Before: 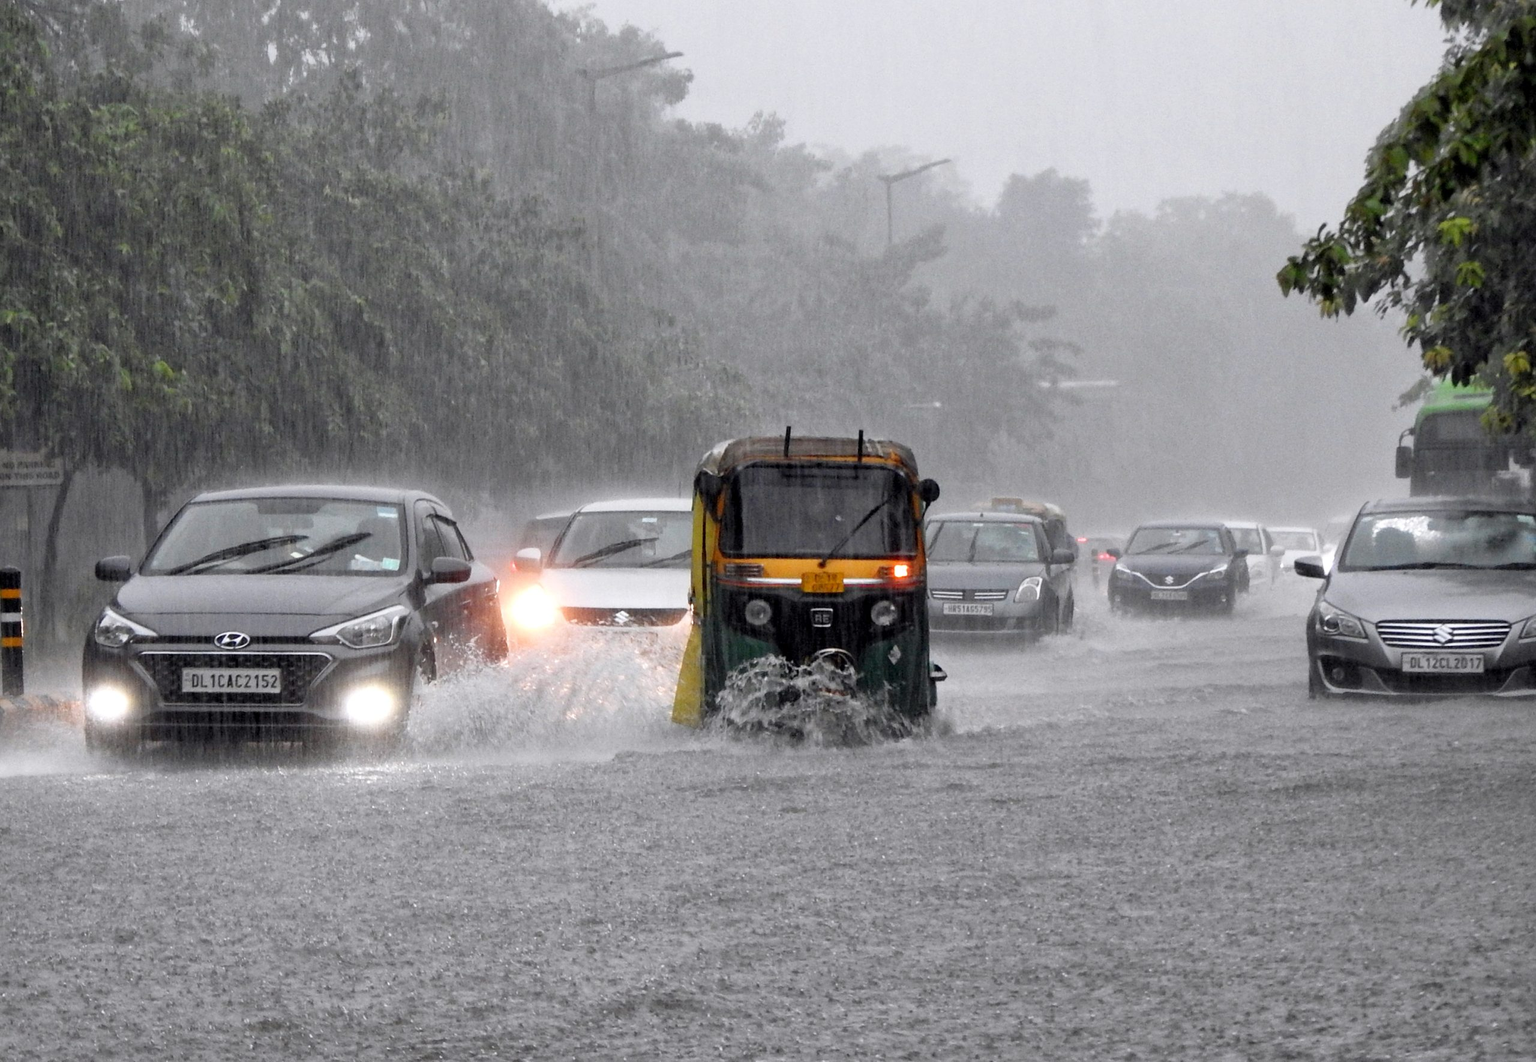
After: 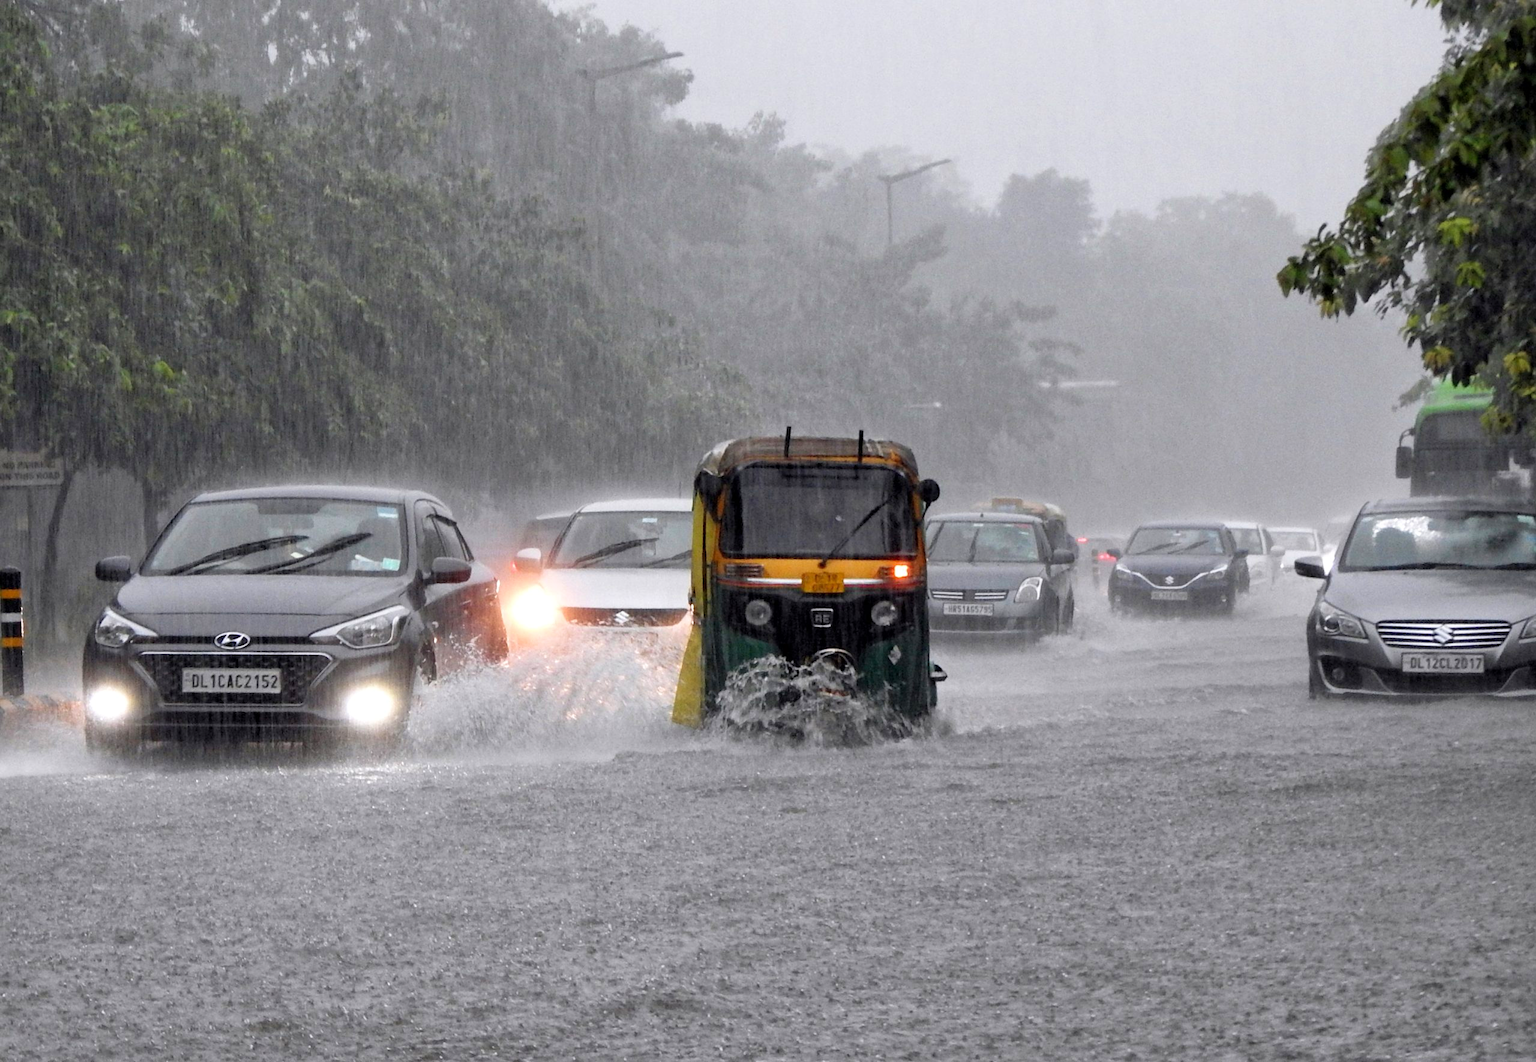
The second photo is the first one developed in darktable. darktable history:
tone equalizer: edges refinement/feathering 500, mask exposure compensation -1.57 EV, preserve details guided filter
velvia: on, module defaults
